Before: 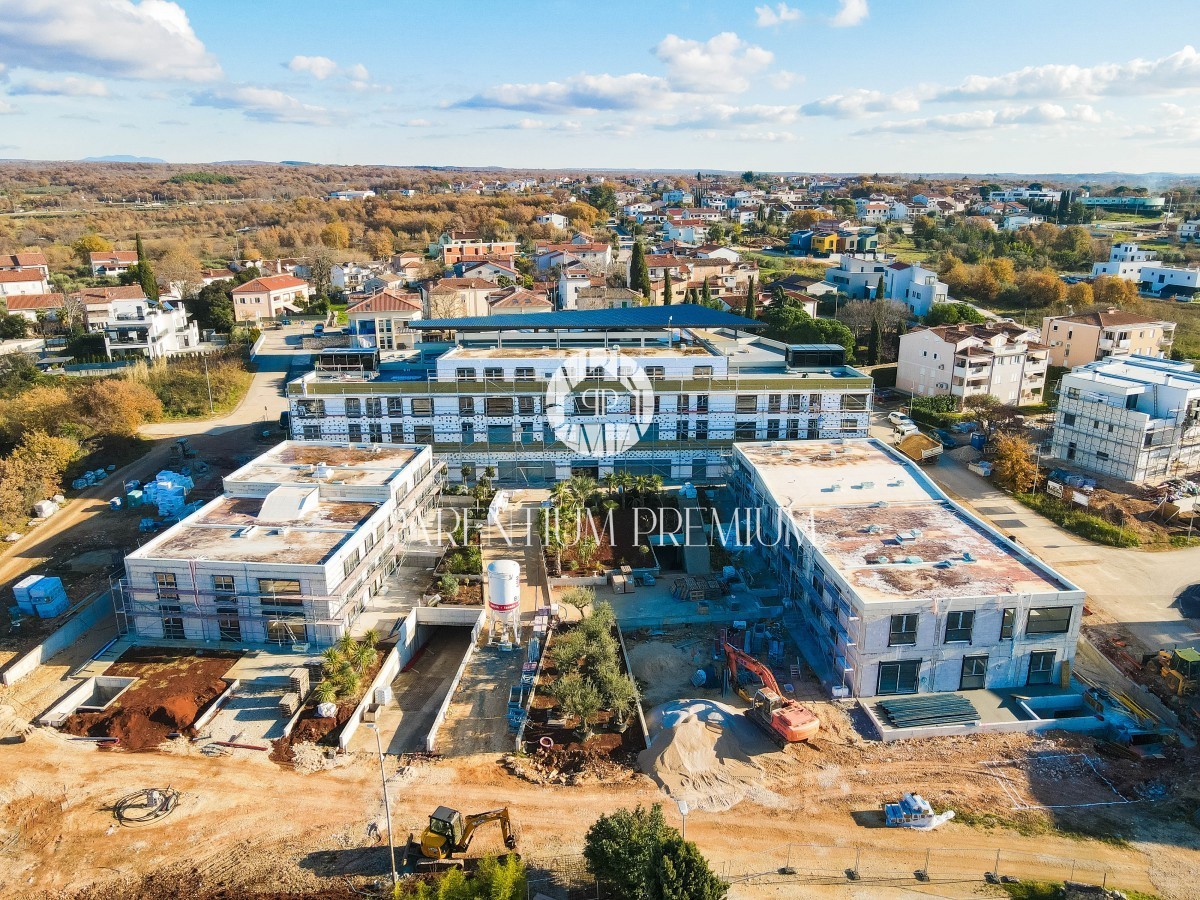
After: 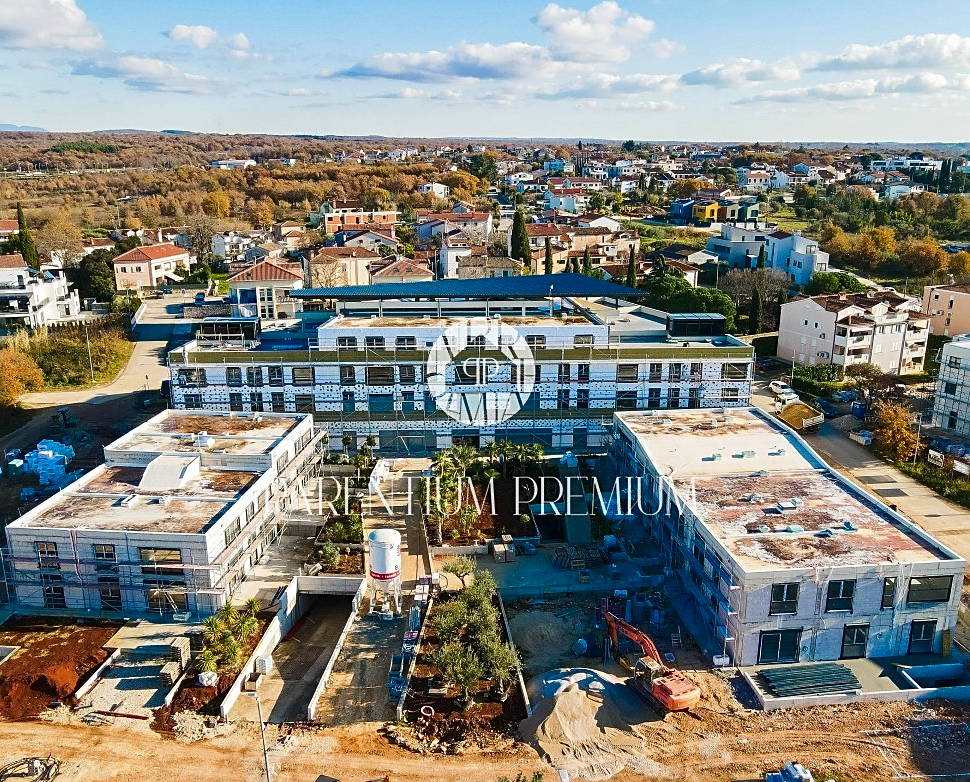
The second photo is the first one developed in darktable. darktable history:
sharpen: on, module defaults
crop: left 9.929%, top 3.475%, right 9.188%, bottom 9.529%
contrast brightness saturation: contrast 0.07, brightness -0.14, saturation 0.11
